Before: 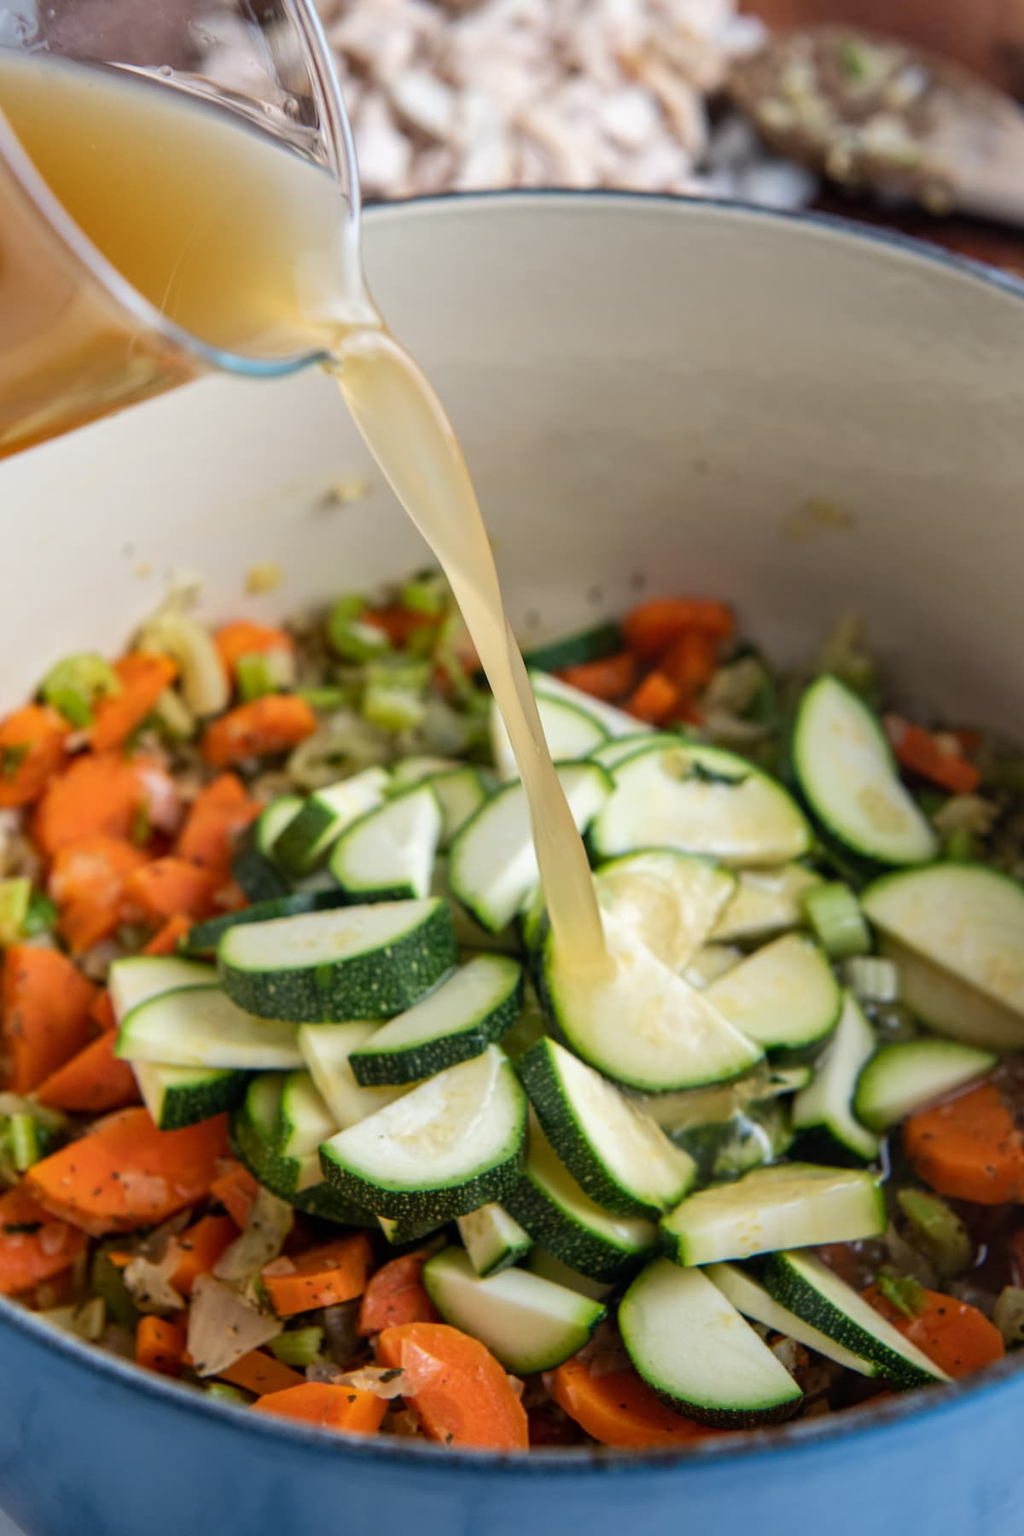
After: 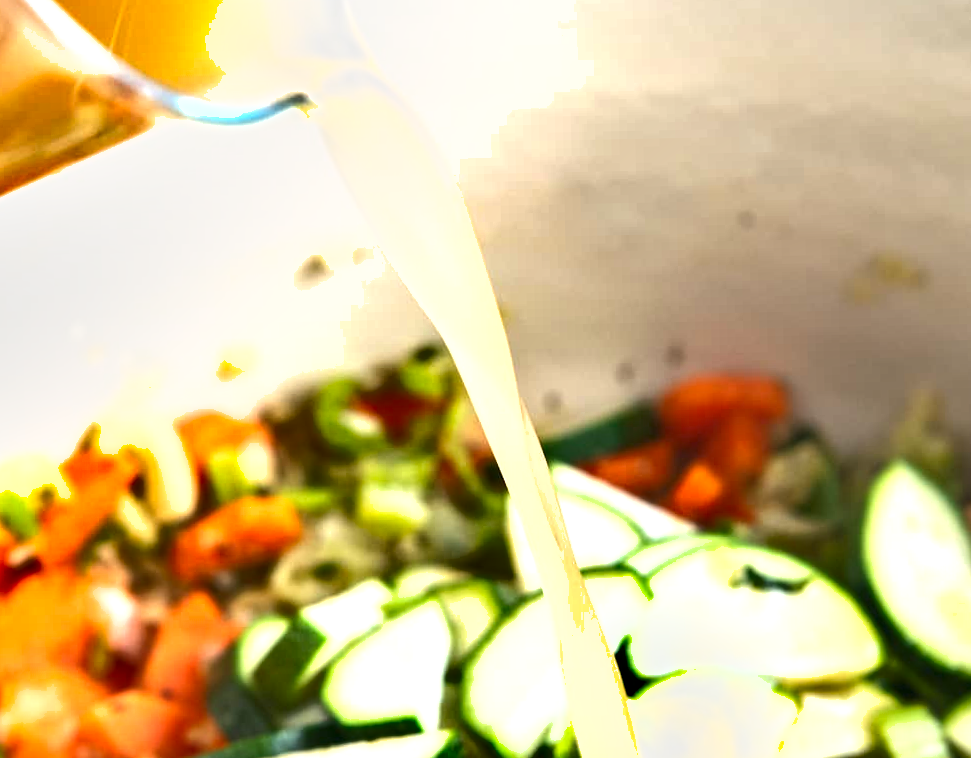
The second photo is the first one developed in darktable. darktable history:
crop: left 7.036%, top 18.398%, right 14.379%, bottom 40.043%
shadows and highlights: soften with gaussian
exposure: black level correction 0, exposure 1.379 EV, compensate exposure bias true, compensate highlight preservation false
rotate and perspective: rotation -1.17°, automatic cropping off
